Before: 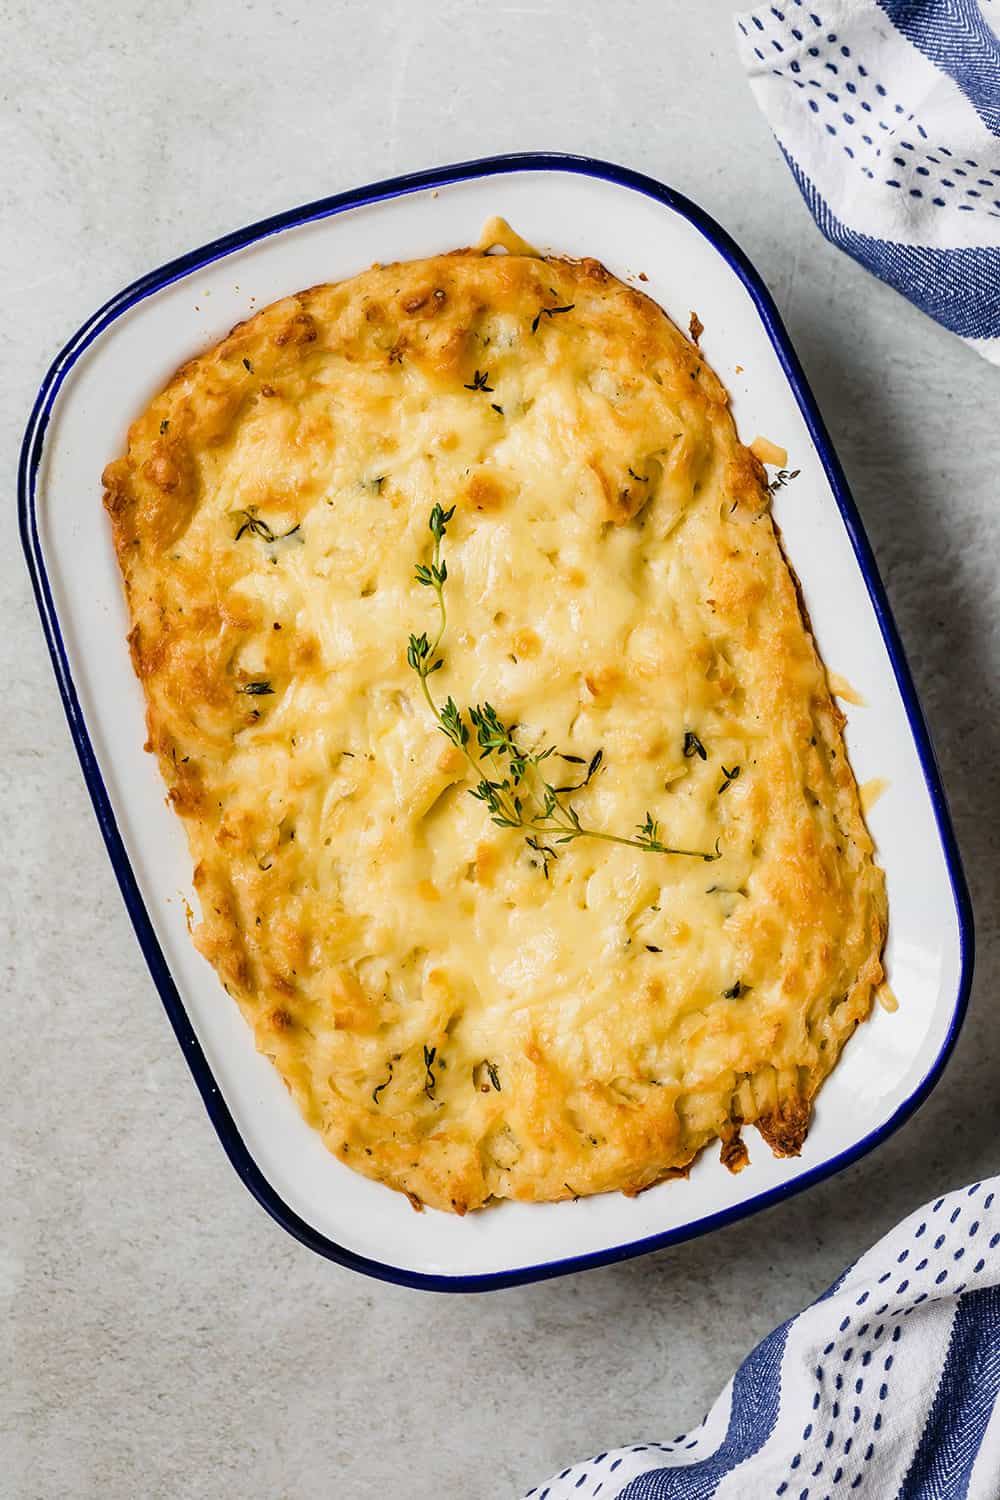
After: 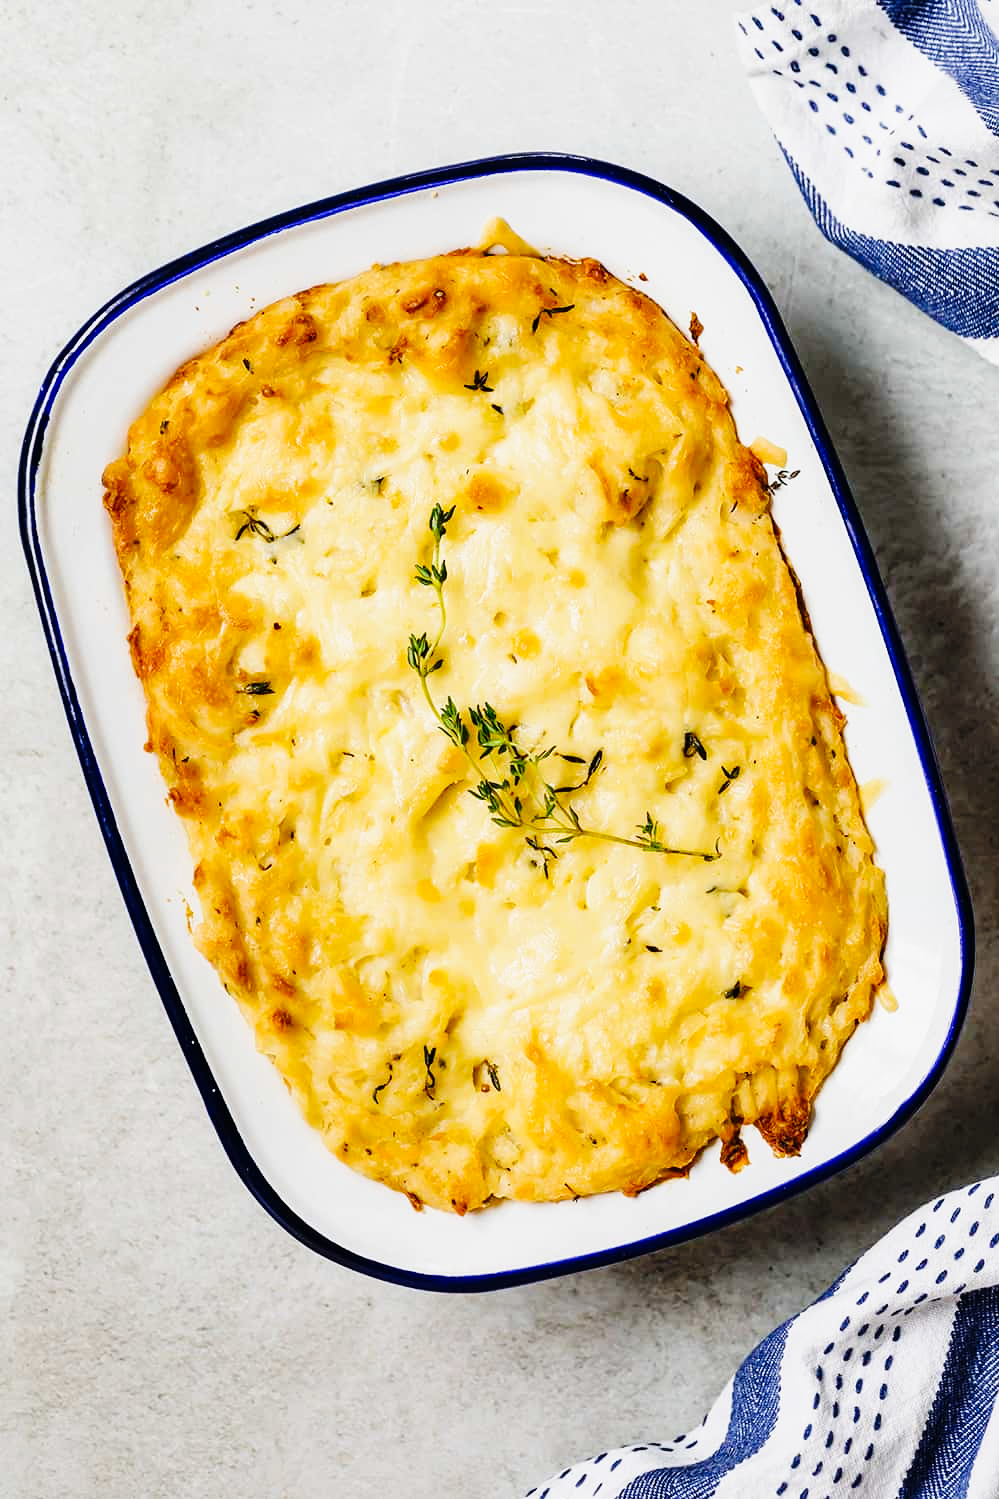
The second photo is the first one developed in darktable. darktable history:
crop and rotate: left 0.085%, bottom 0.011%
exposure: exposure -0.056 EV, compensate highlight preservation false
base curve: curves: ch0 [(0, 0) (0.036, 0.025) (0.121, 0.166) (0.206, 0.329) (0.605, 0.79) (1, 1)], preserve colors none
